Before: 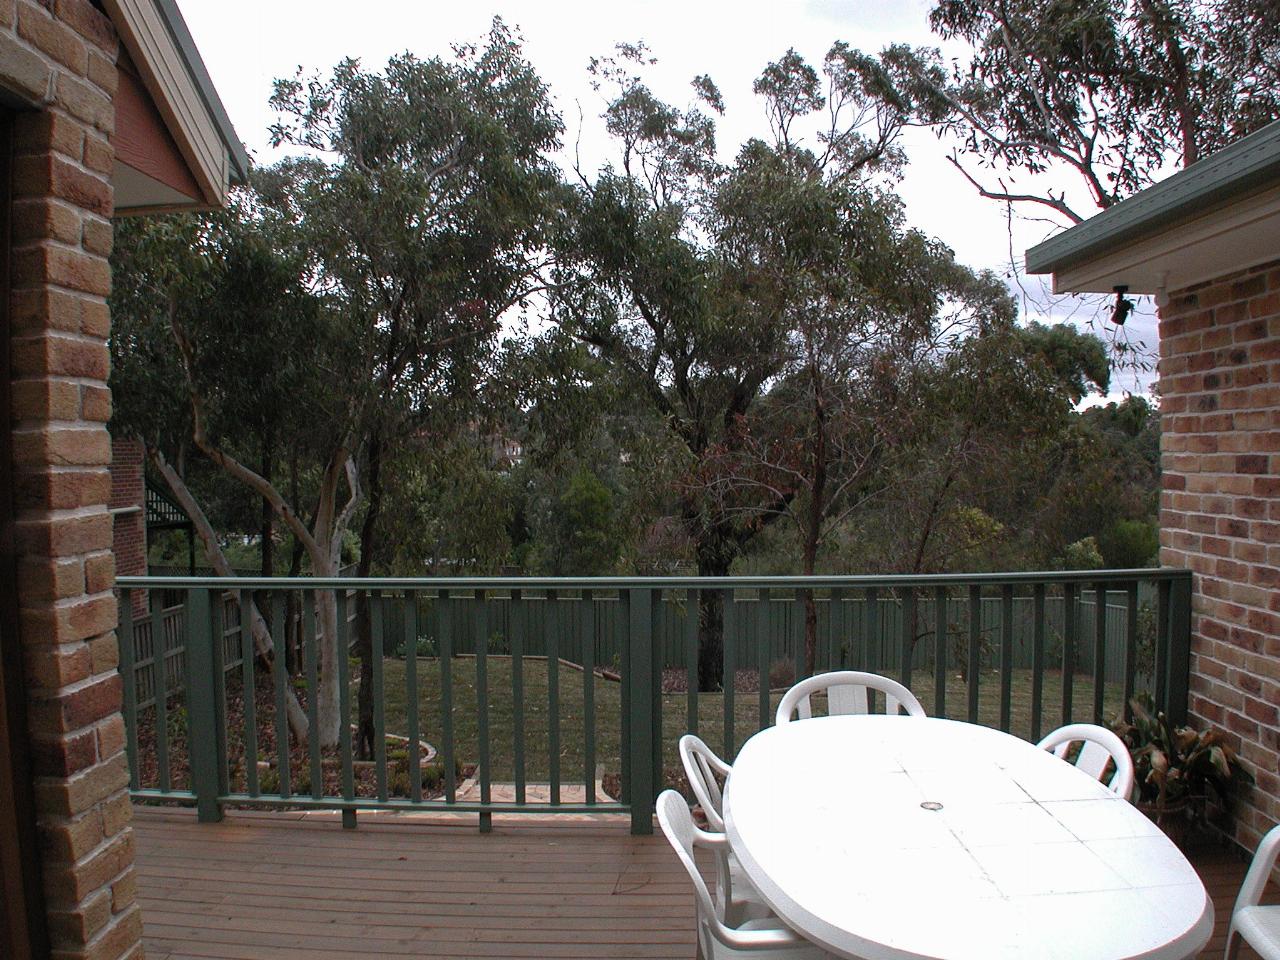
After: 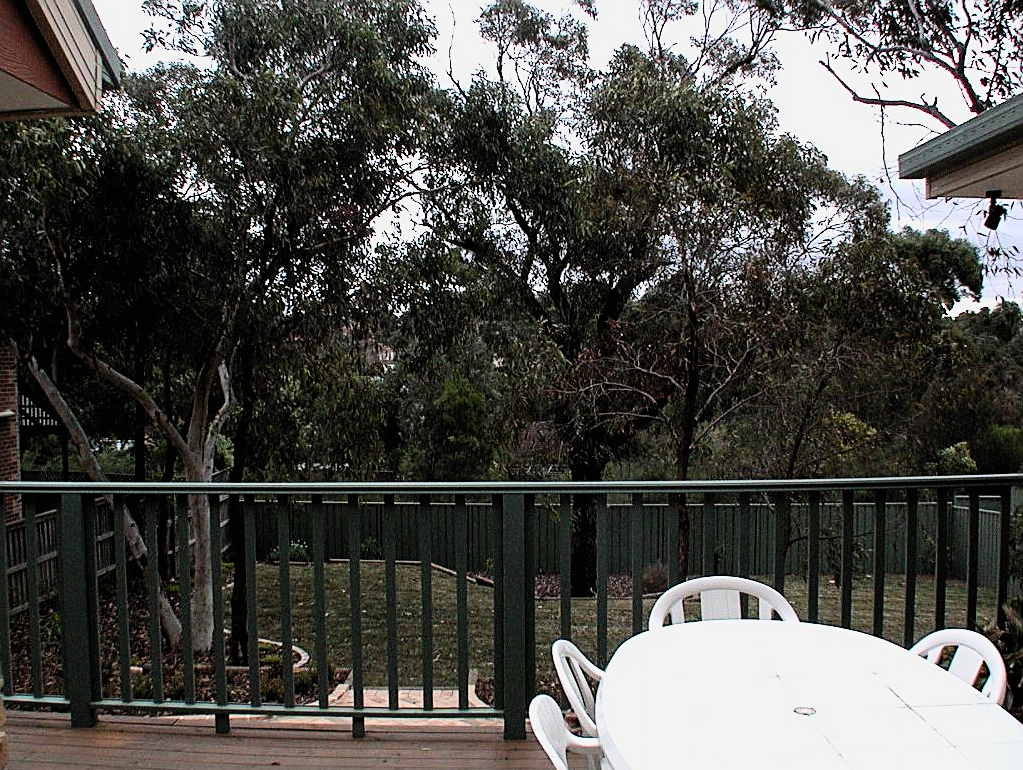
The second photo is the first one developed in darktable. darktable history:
contrast brightness saturation: contrast 0.199, brightness 0.156, saturation 0.216
sharpen: amount 0.548
crop and rotate: left 9.984%, top 9.907%, right 10.063%, bottom 9.817%
filmic rgb: black relative exposure -5.07 EV, white relative exposure 3.56 EV, threshold 5.99 EV, hardness 3.18, contrast 1.194, highlights saturation mix -48.68%, enable highlight reconstruction true
